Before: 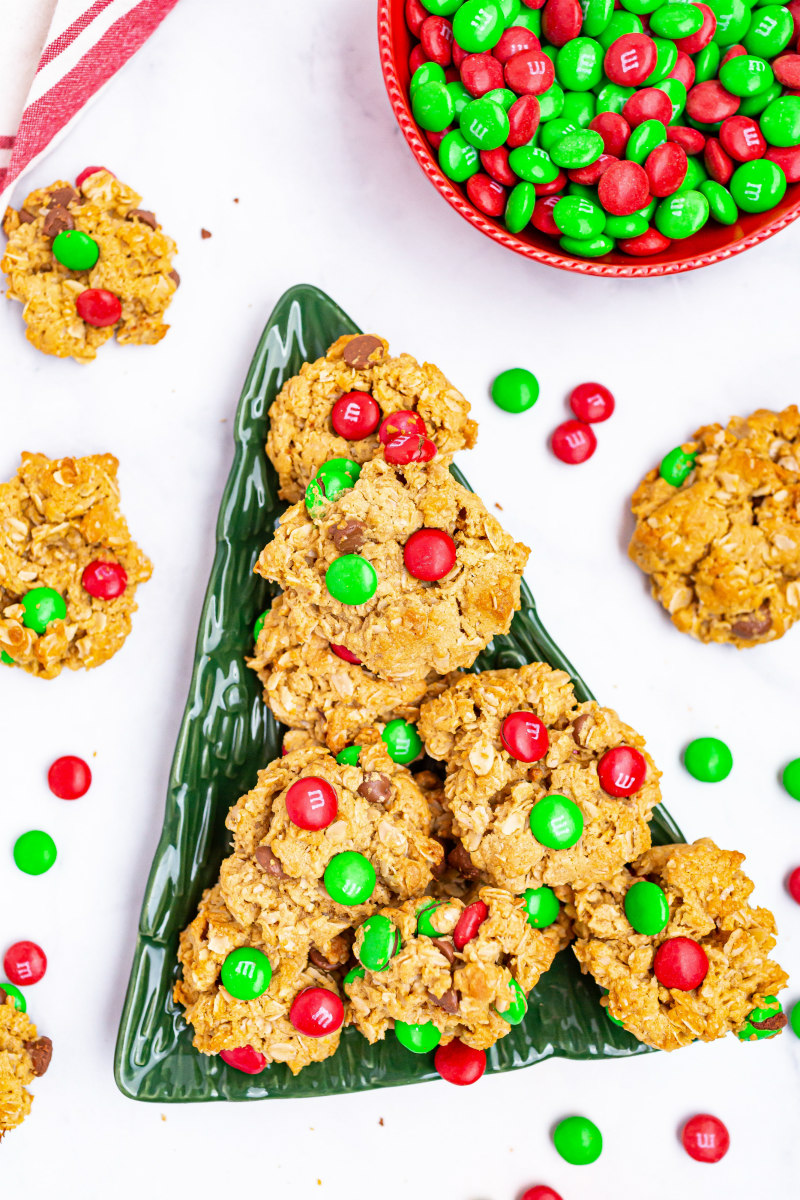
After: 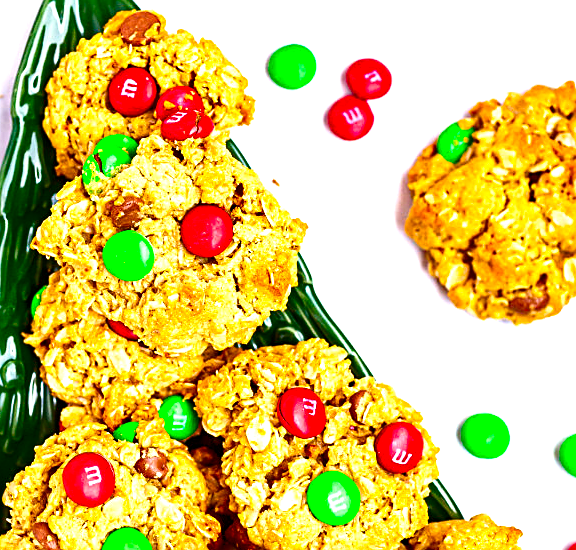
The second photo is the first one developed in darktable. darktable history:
contrast brightness saturation: contrast 0.1, brightness -0.26, saturation 0.14
color balance rgb: perceptual saturation grading › global saturation 20%, perceptual saturation grading › highlights -25%, perceptual saturation grading › shadows 50.52%, global vibrance 40.24%
exposure: black level correction 0, exposure 0.7 EV, compensate exposure bias true, compensate highlight preservation false
crop and rotate: left 27.938%, top 27.046%, bottom 27.046%
sharpen: amount 0.575
